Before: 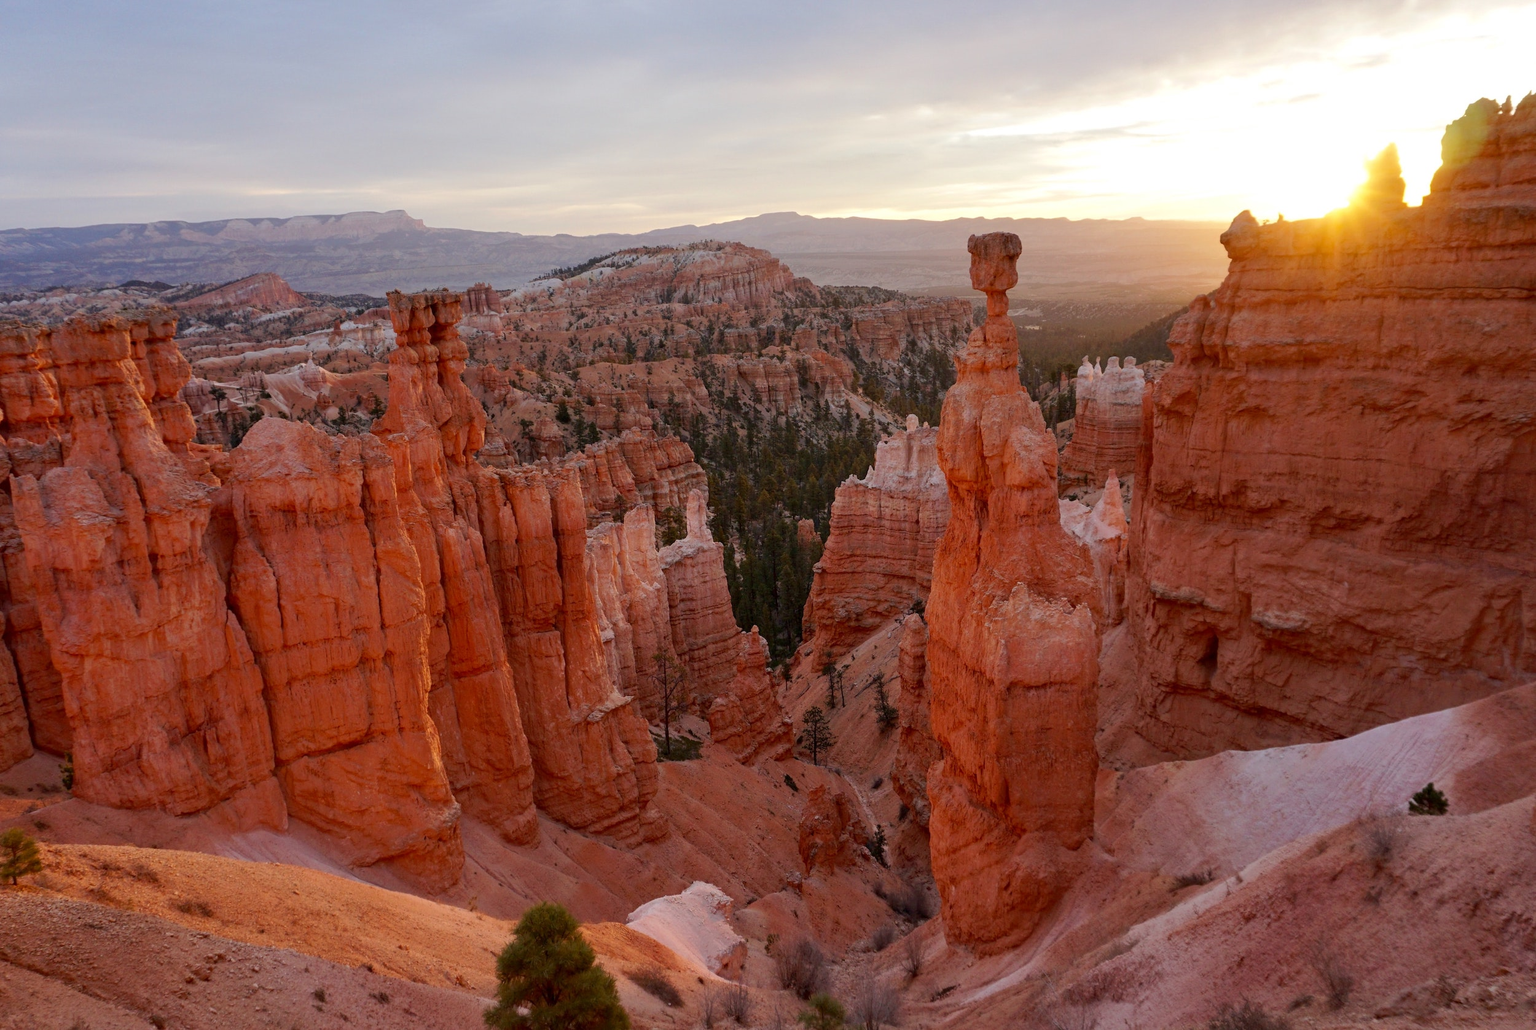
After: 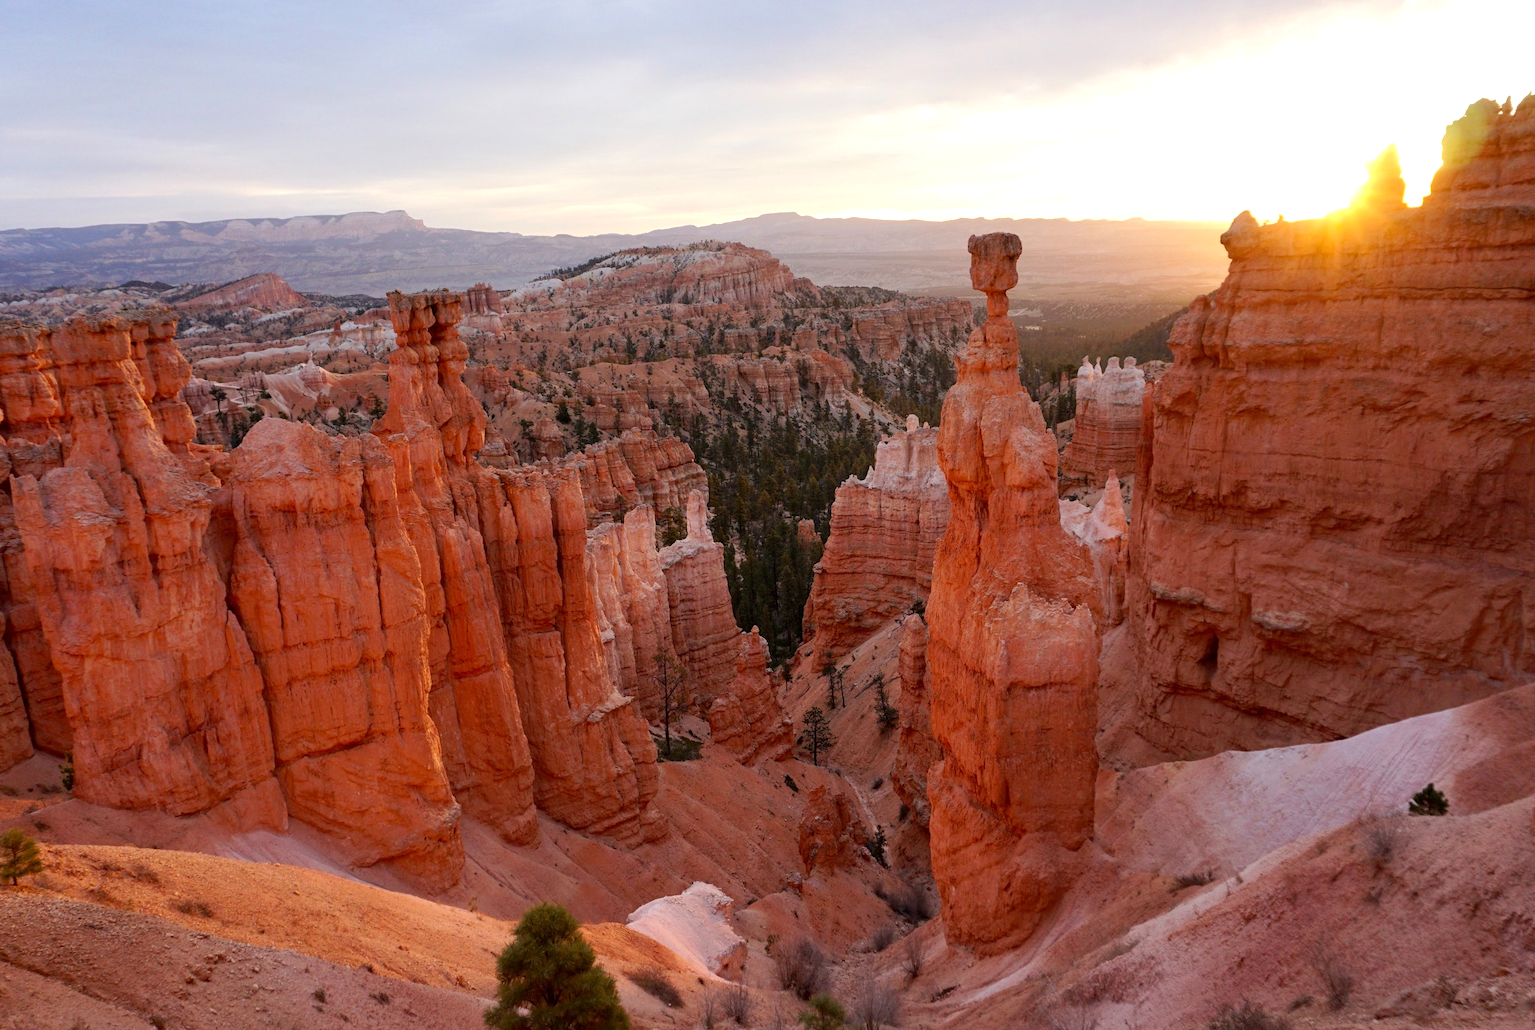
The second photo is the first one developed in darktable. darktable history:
tone equalizer: -8 EV -0.402 EV, -7 EV -0.375 EV, -6 EV -0.366 EV, -5 EV -0.188 EV, -3 EV 0.247 EV, -2 EV 0.306 EV, -1 EV 0.415 EV, +0 EV 0.429 EV
